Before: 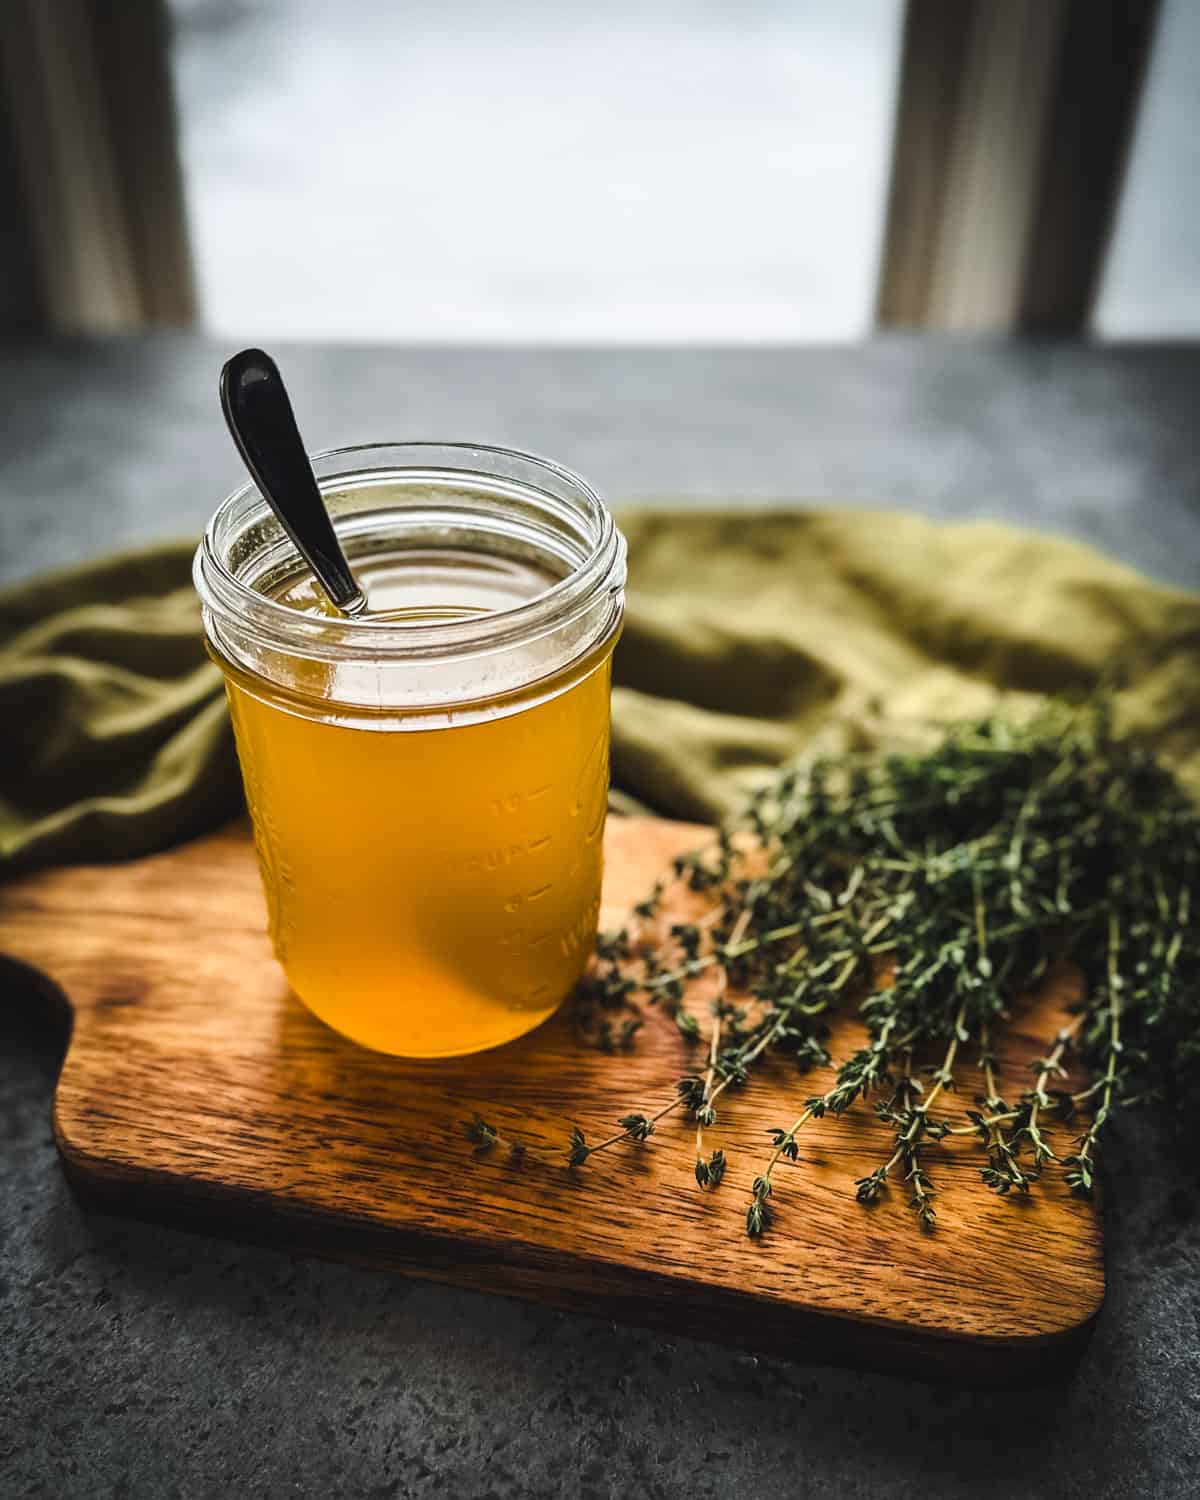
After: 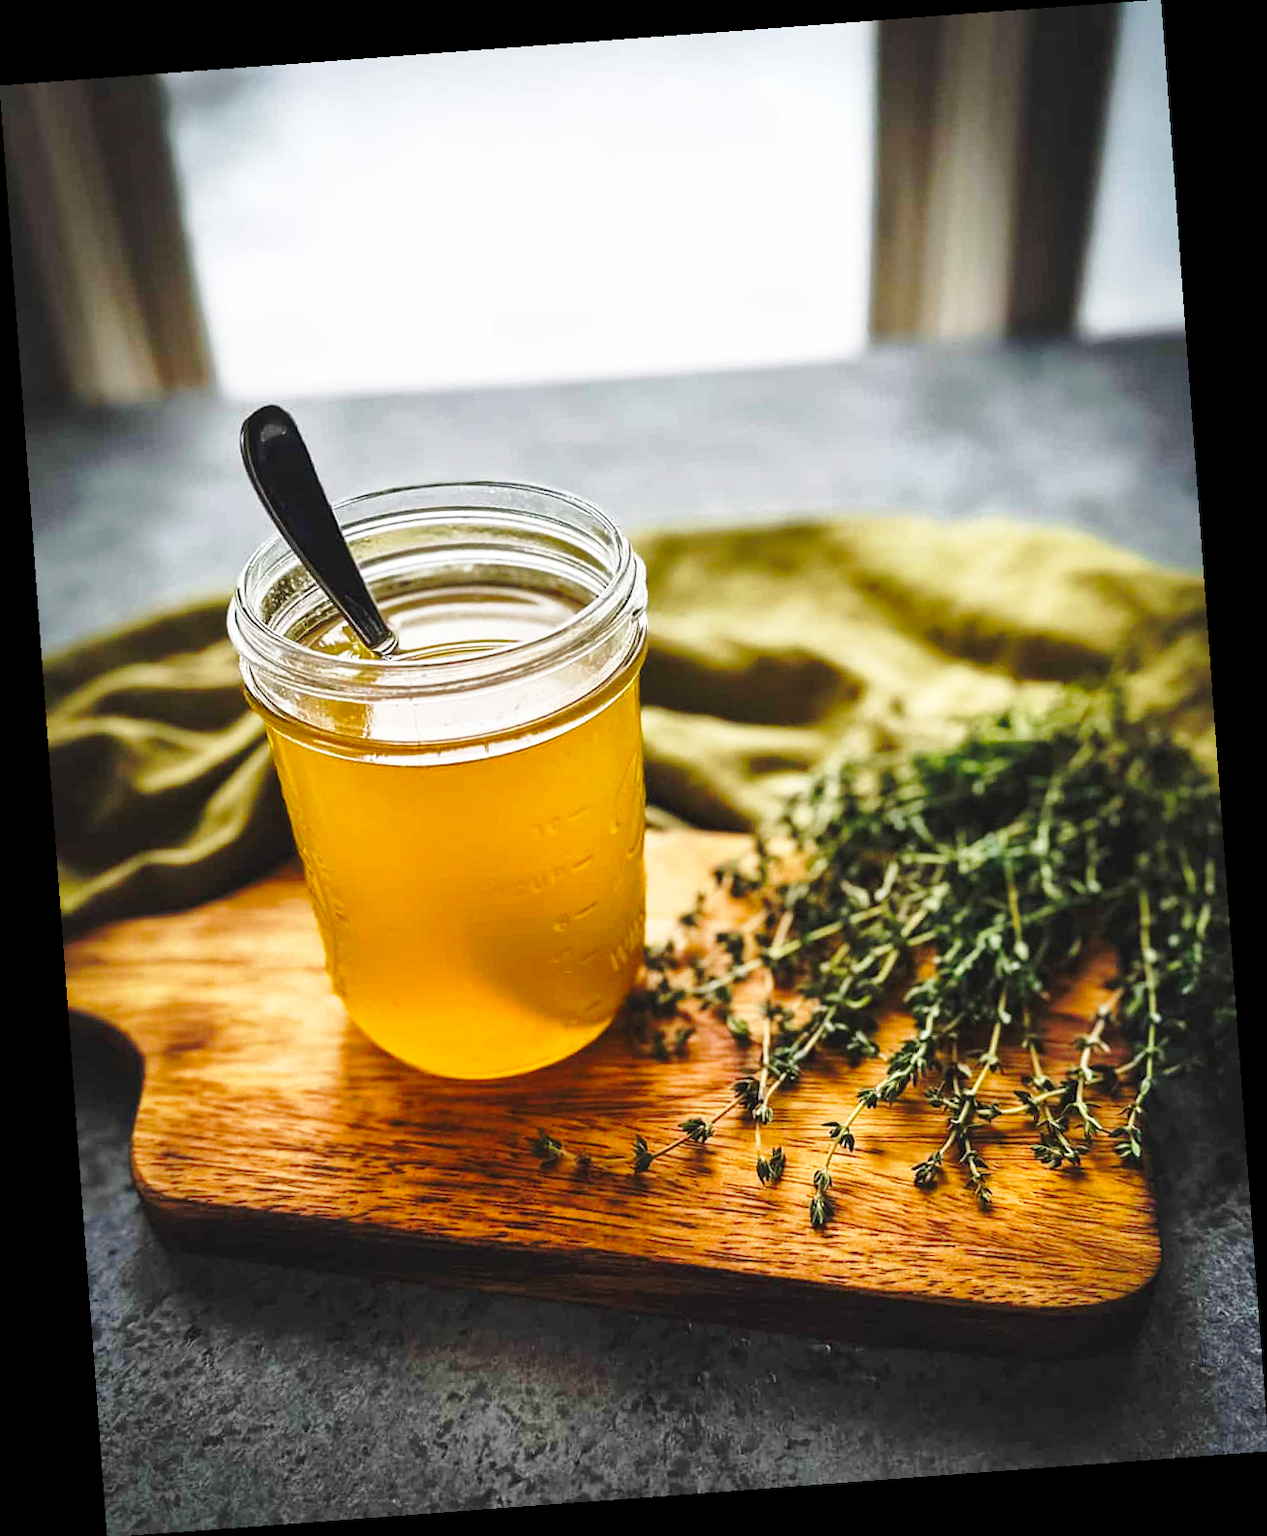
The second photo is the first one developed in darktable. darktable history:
base curve: curves: ch0 [(0, 0) (0.036, 0.037) (0.121, 0.228) (0.46, 0.76) (0.859, 0.983) (1, 1)], preserve colors none
shadows and highlights: on, module defaults
rotate and perspective: rotation -4.25°, automatic cropping off
